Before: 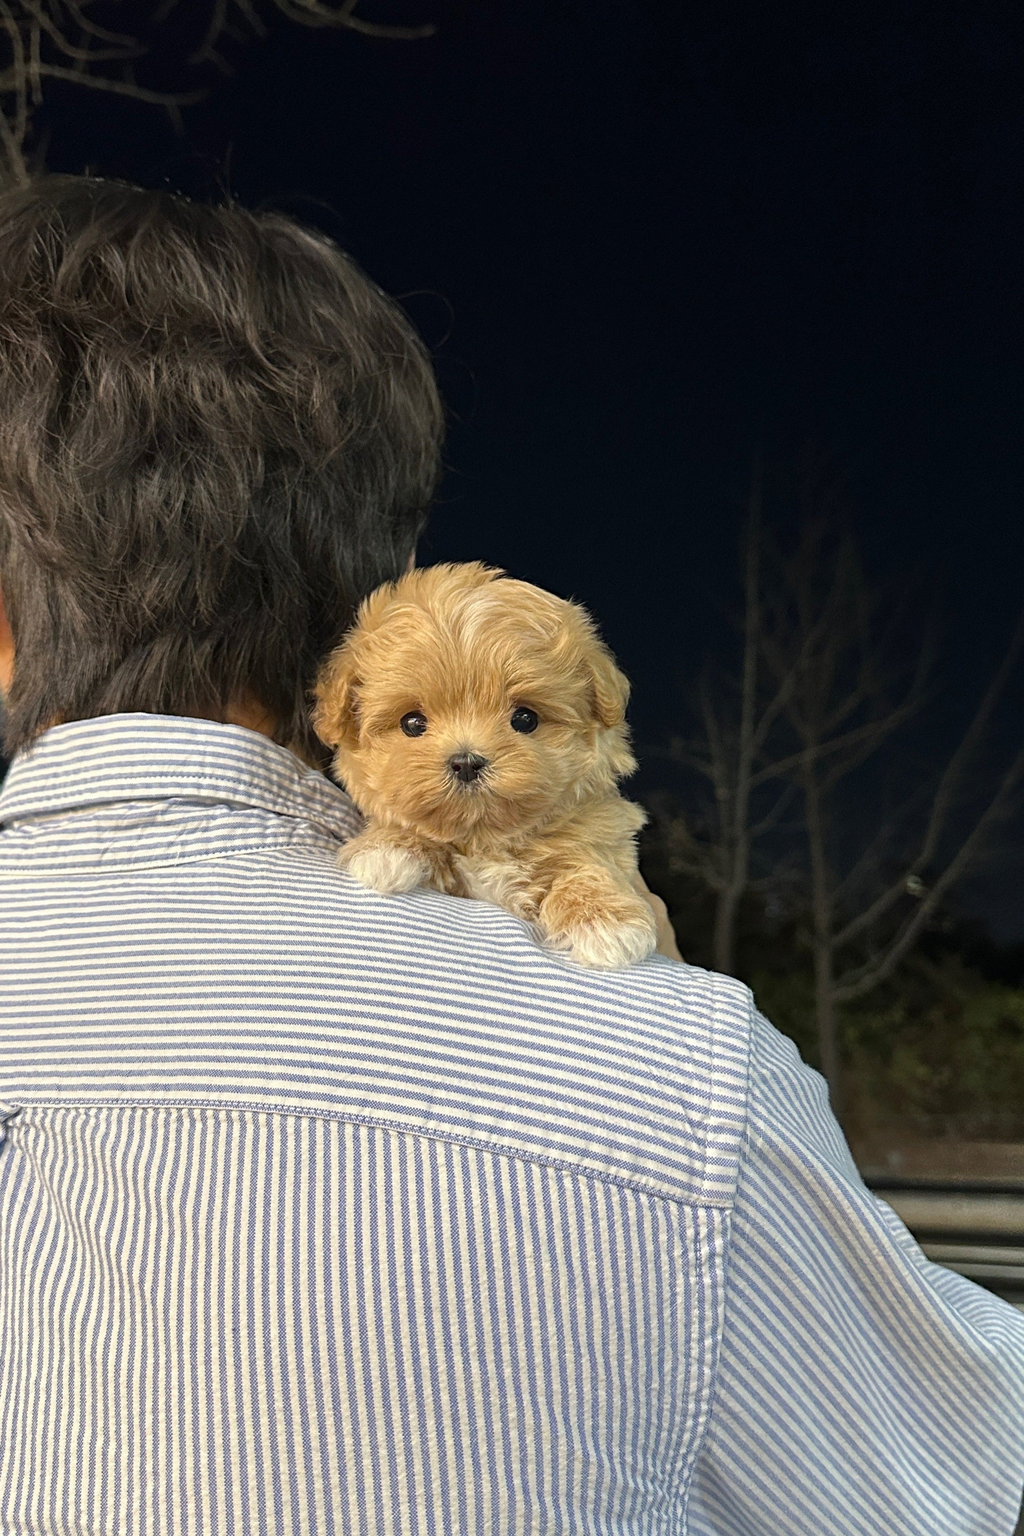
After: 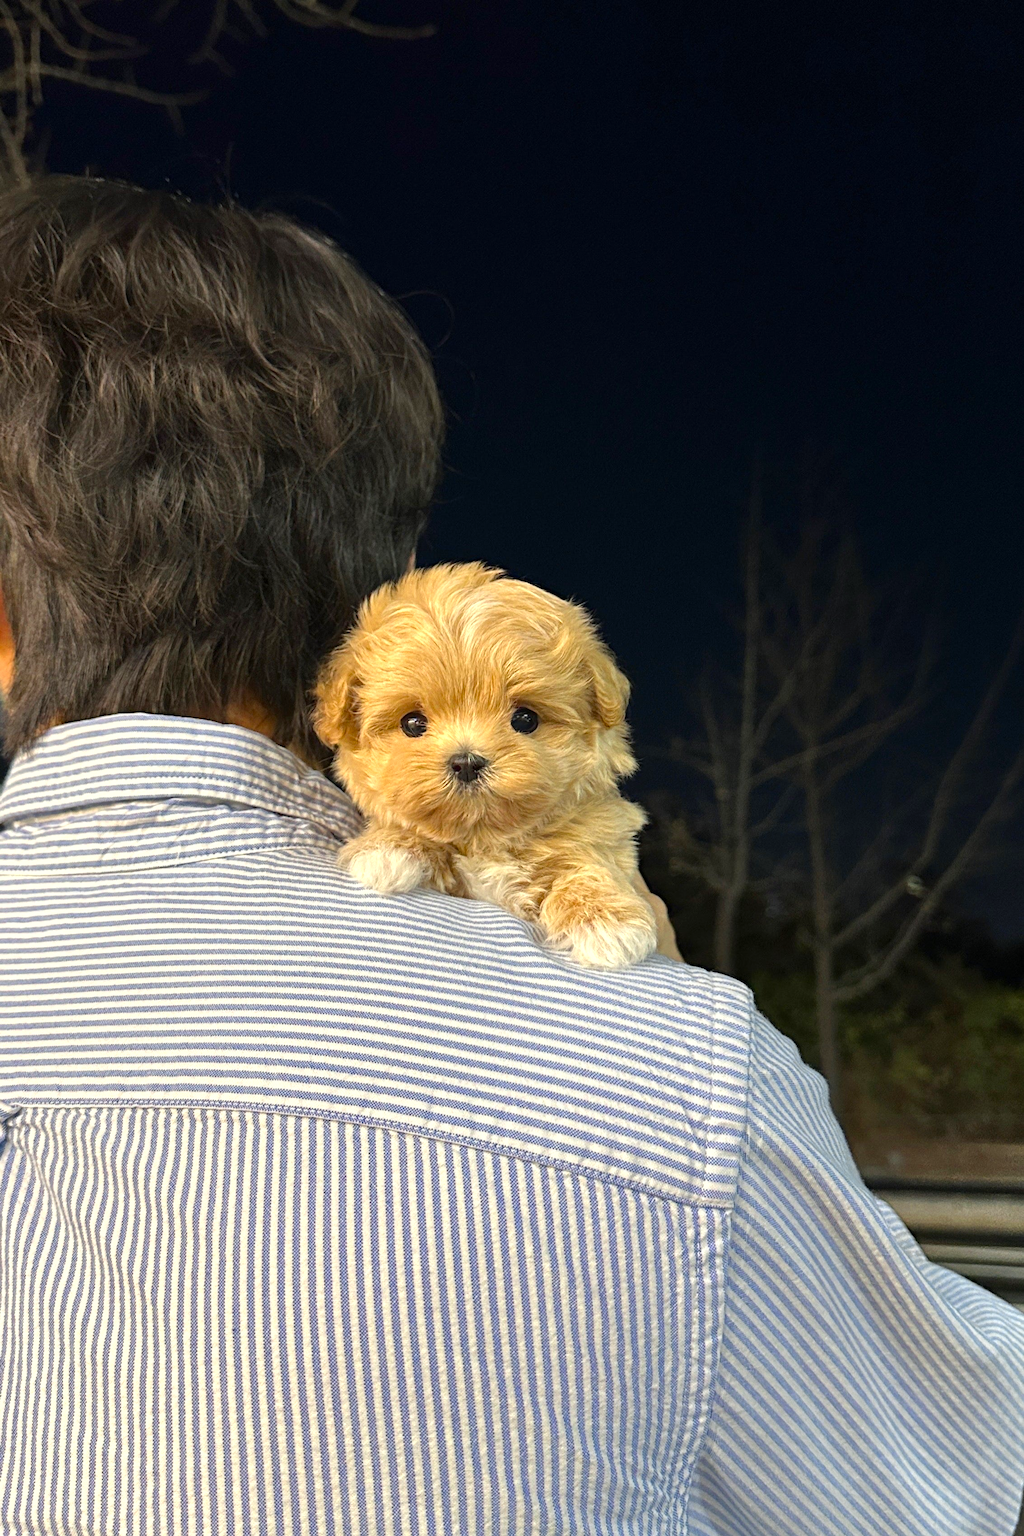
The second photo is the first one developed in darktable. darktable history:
color zones: curves: ch0 [(0.004, 0.305) (0.261, 0.623) (0.389, 0.399) (0.708, 0.571) (0.947, 0.34)]; ch1 [(0.025, 0.645) (0.229, 0.584) (0.326, 0.551) (0.484, 0.262) (0.757, 0.643)]
color balance: output saturation 110%
